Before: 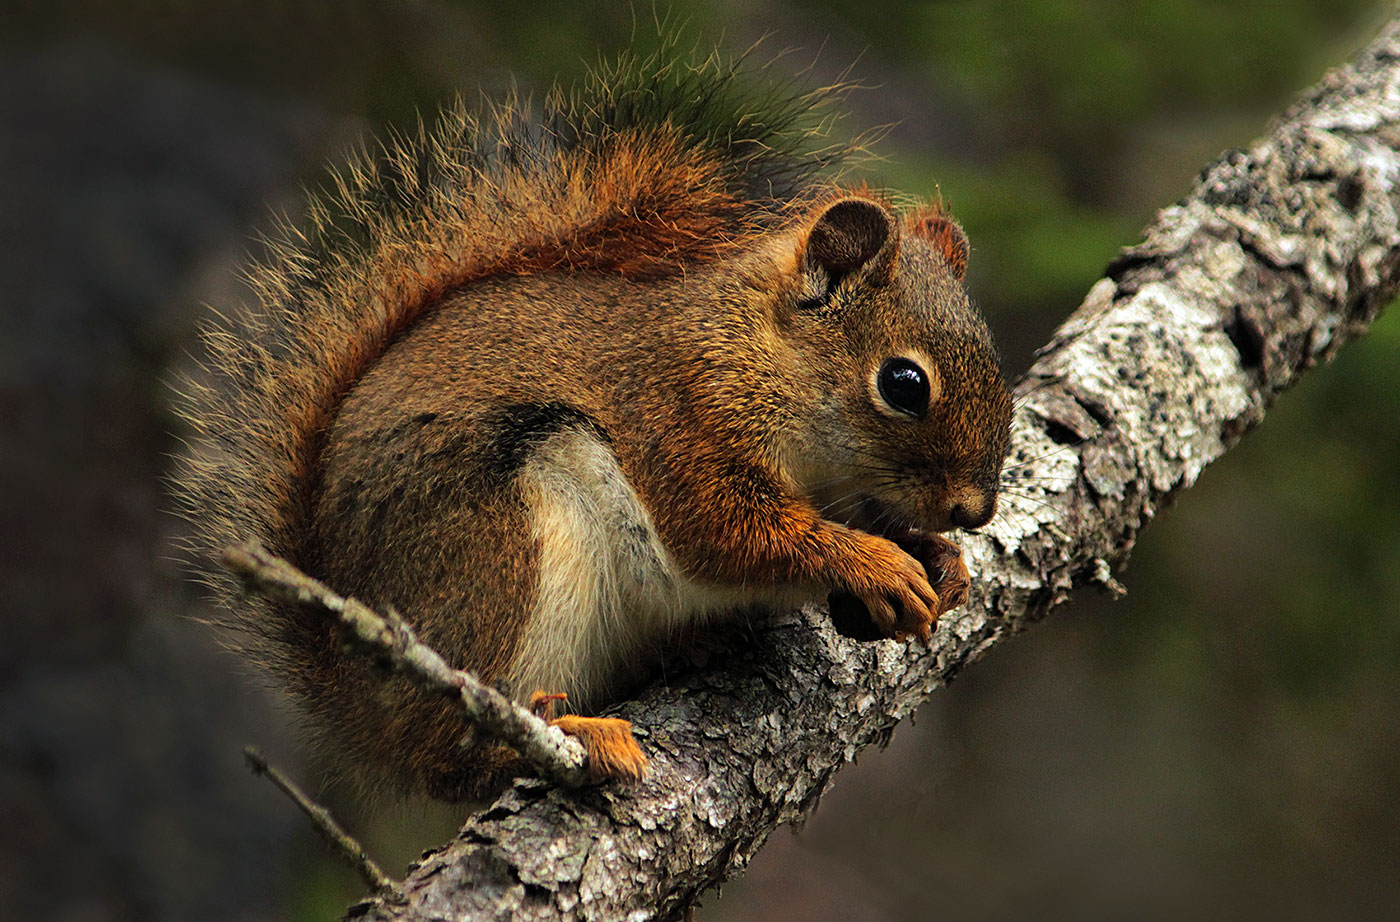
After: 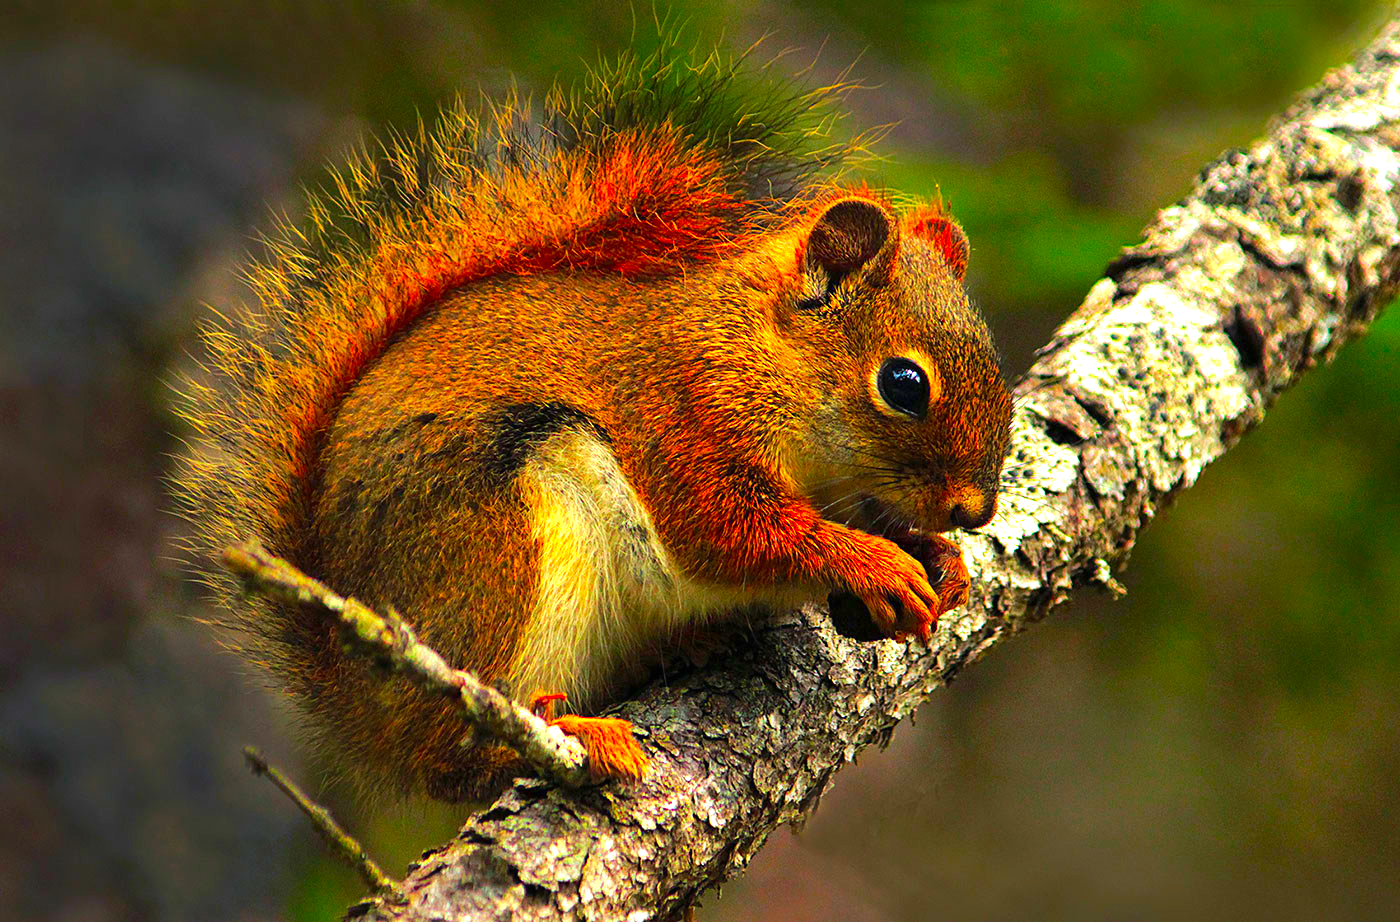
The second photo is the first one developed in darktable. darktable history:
color correction: saturation 2.15
exposure: black level correction 0, exposure 0.9 EV, compensate highlight preservation false
